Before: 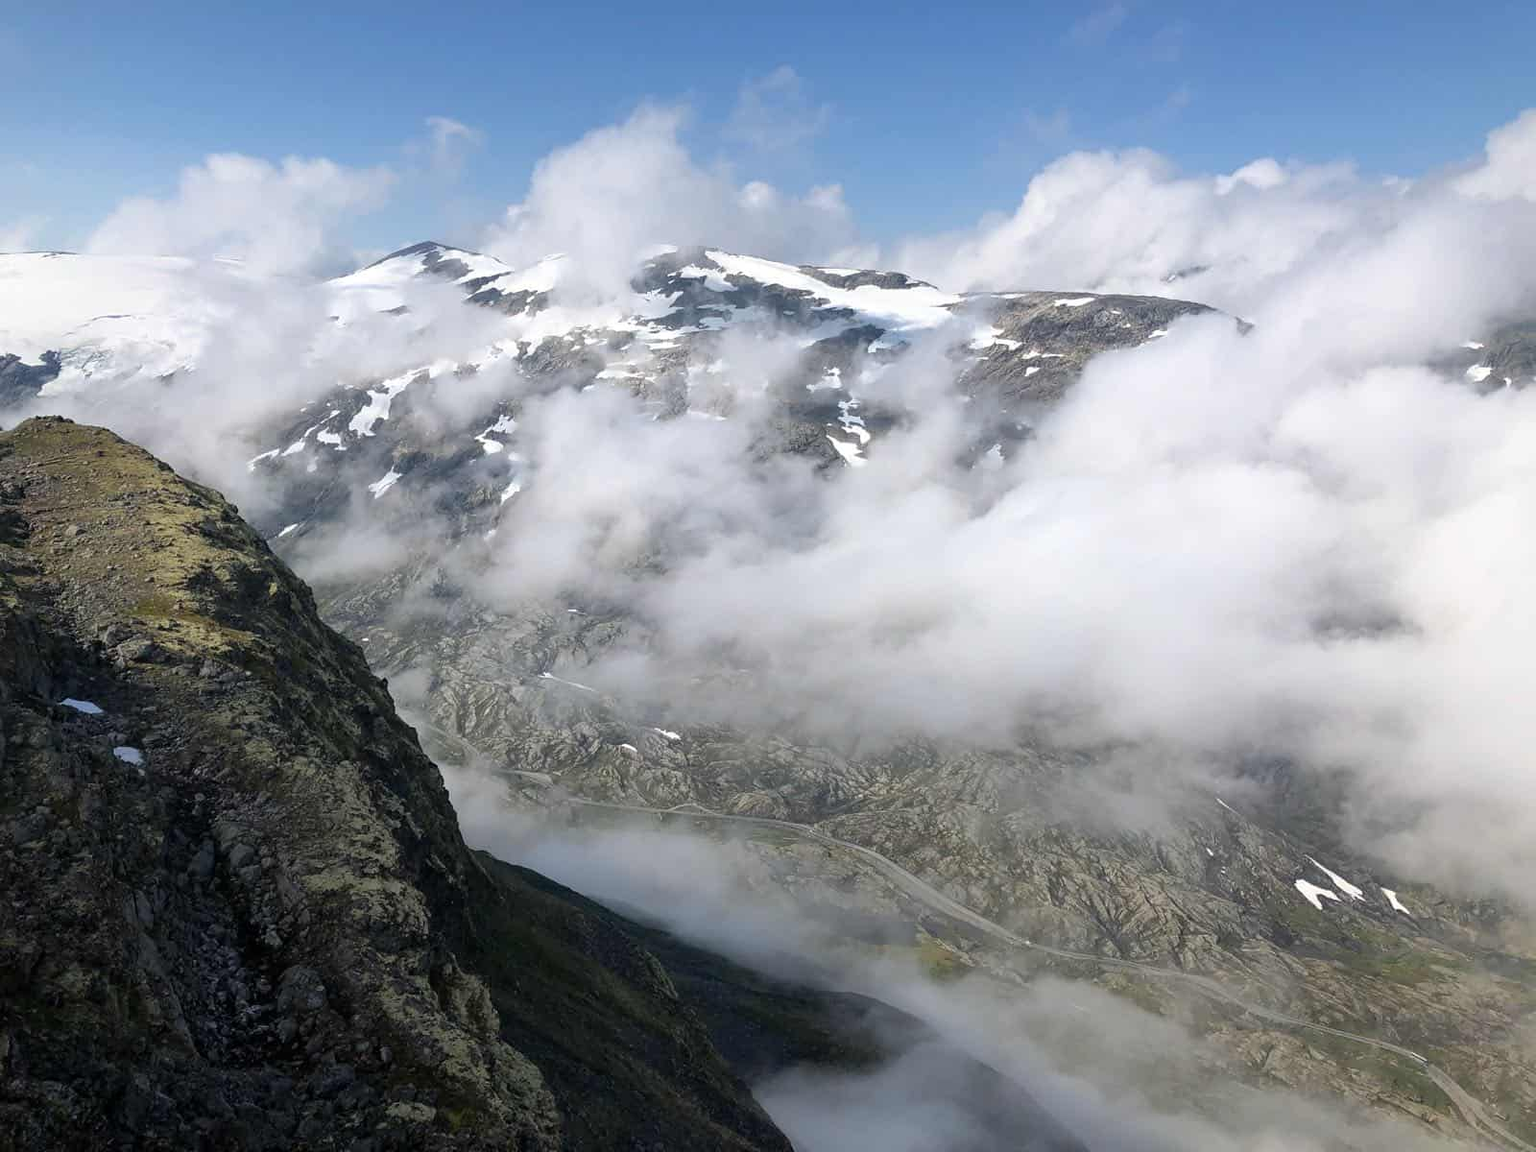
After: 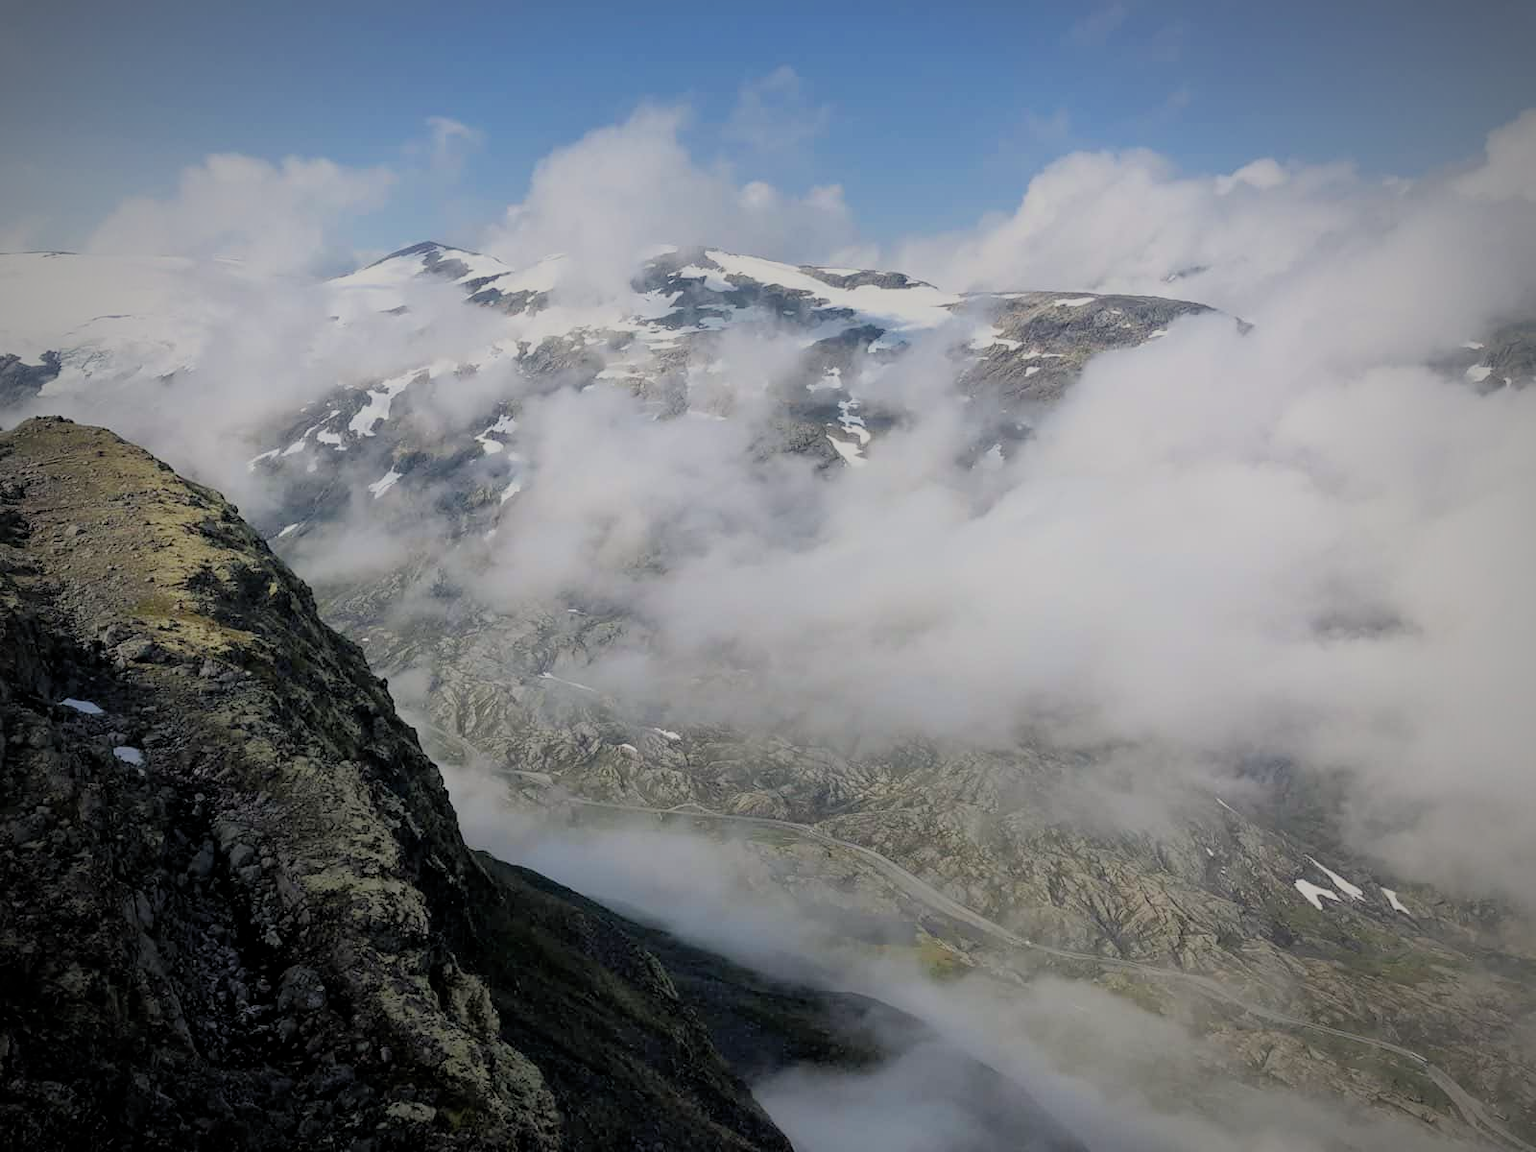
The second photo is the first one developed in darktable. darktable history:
filmic rgb: black relative exposure -8.79 EV, white relative exposure 4.98 EV, threshold 3 EV, target black luminance 0%, hardness 3.77, latitude 66.33%, contrast 0.822, shadows ↔ highlights balance 20%, color science v5 (2021), contrast in shadows safe, contrast in highlights safe, enable highlight reconstruction true
white balance: red 1.009, blue 0.985
vignetting: fall-off start 71.74%
